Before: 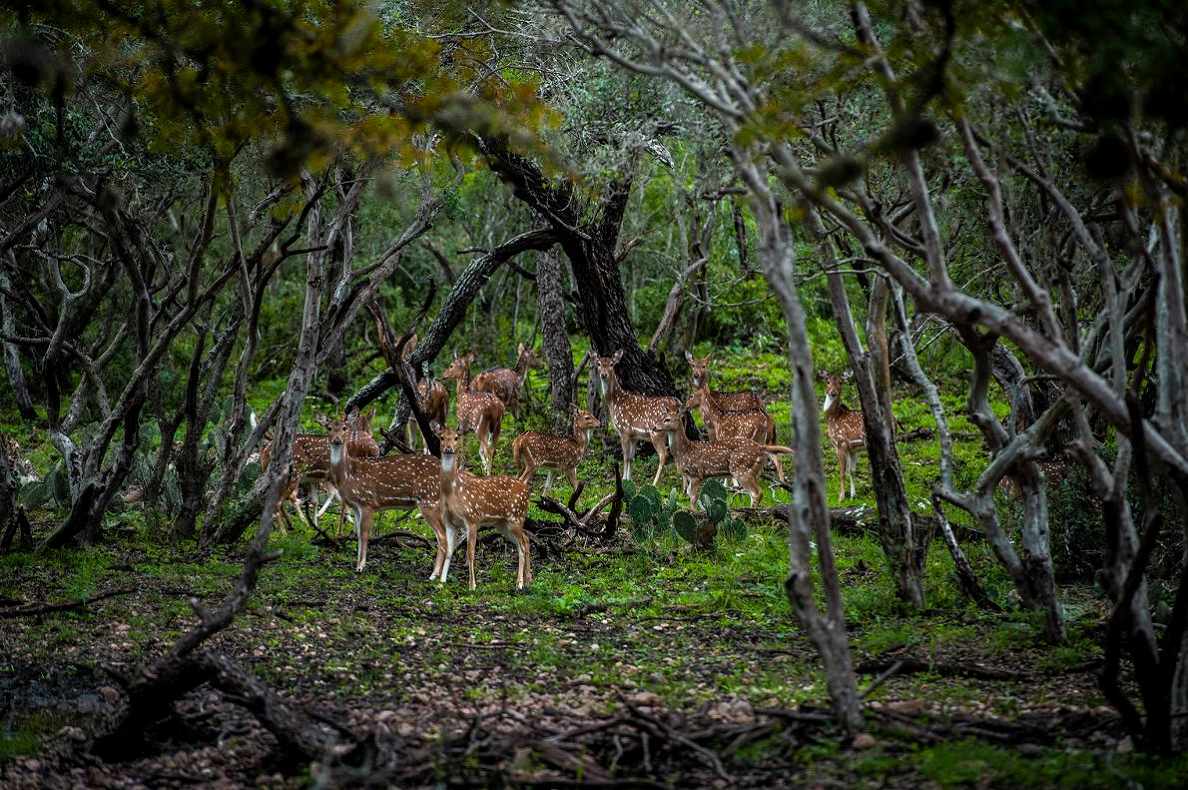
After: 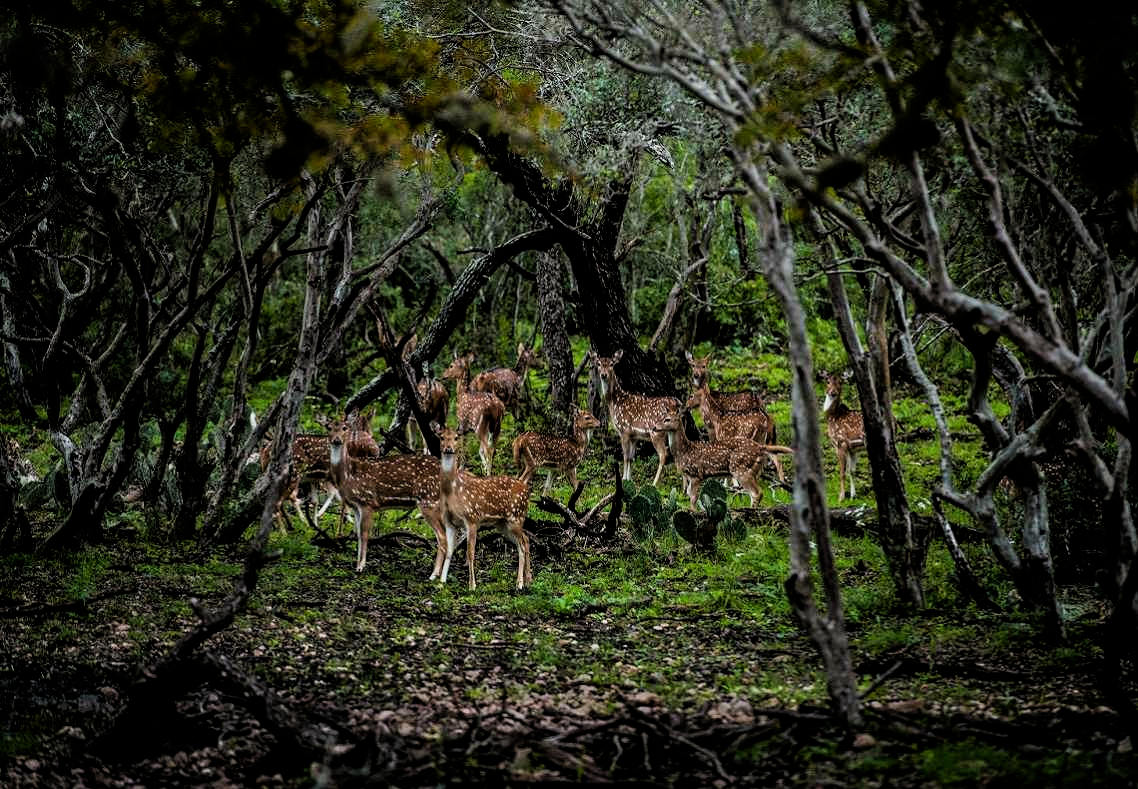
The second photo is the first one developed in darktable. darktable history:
color balance: mode lift, gamma, gain (sRGB), lift [1, 0.99, 1.01, 0.992], gamma [1, 1.037, 0.974, 0.963]
crop: right 4.126%, bottom 0.031%
filmic rgb: black relative exposure -5 EV, white relative exposure 3.2 EV, hardness 3.42, contrast 1.2, highlights saturation mix -50%
